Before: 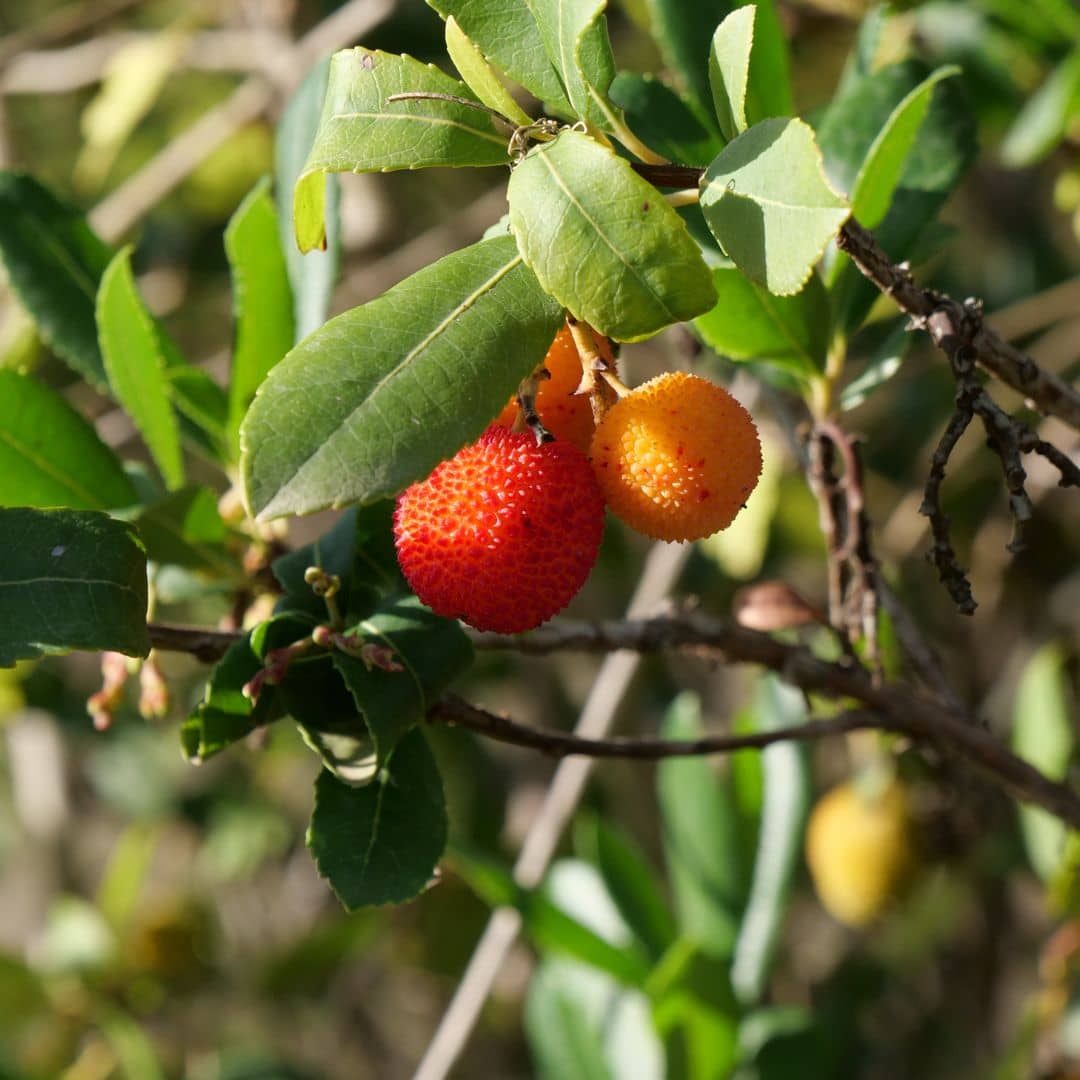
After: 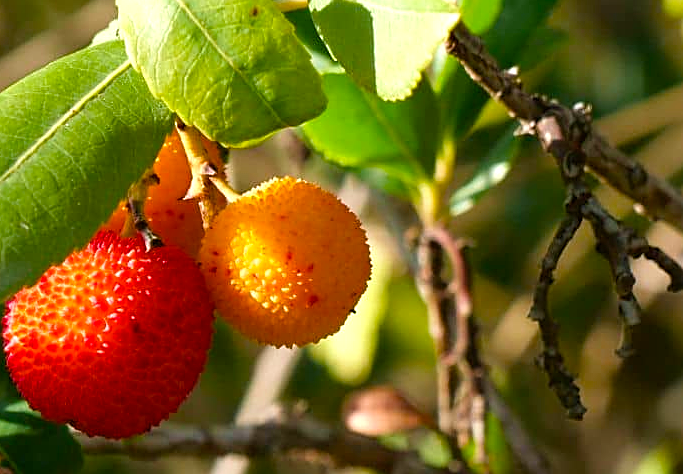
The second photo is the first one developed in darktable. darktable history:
exposure: black level correction 0.001, exposure 0.498 EV, compensate highlight preservation false
velvia: on, module defaults
crop: left 36.285%, top 18.092%, right 0.464%, bottom 37.962%
sharpen: radius 1.94
contrast equalizer: y [[0.536, 0.565, 0.581, 0.516, 0.52, 0.491], [0.5 ×6], [0.5 ×6], [0 ×6], [0 ×6]], mix -0.212
color balance rgb: shadows lift › chroma 0.845%, shadows lift › hue 111.6°, linear chroma grading › shadows 31.547%, linear chroma grading › global chroma -2.44%, linear chroma grading › mid-tones 4.3%, perceptual saturation grading › global saturation 19.516%
